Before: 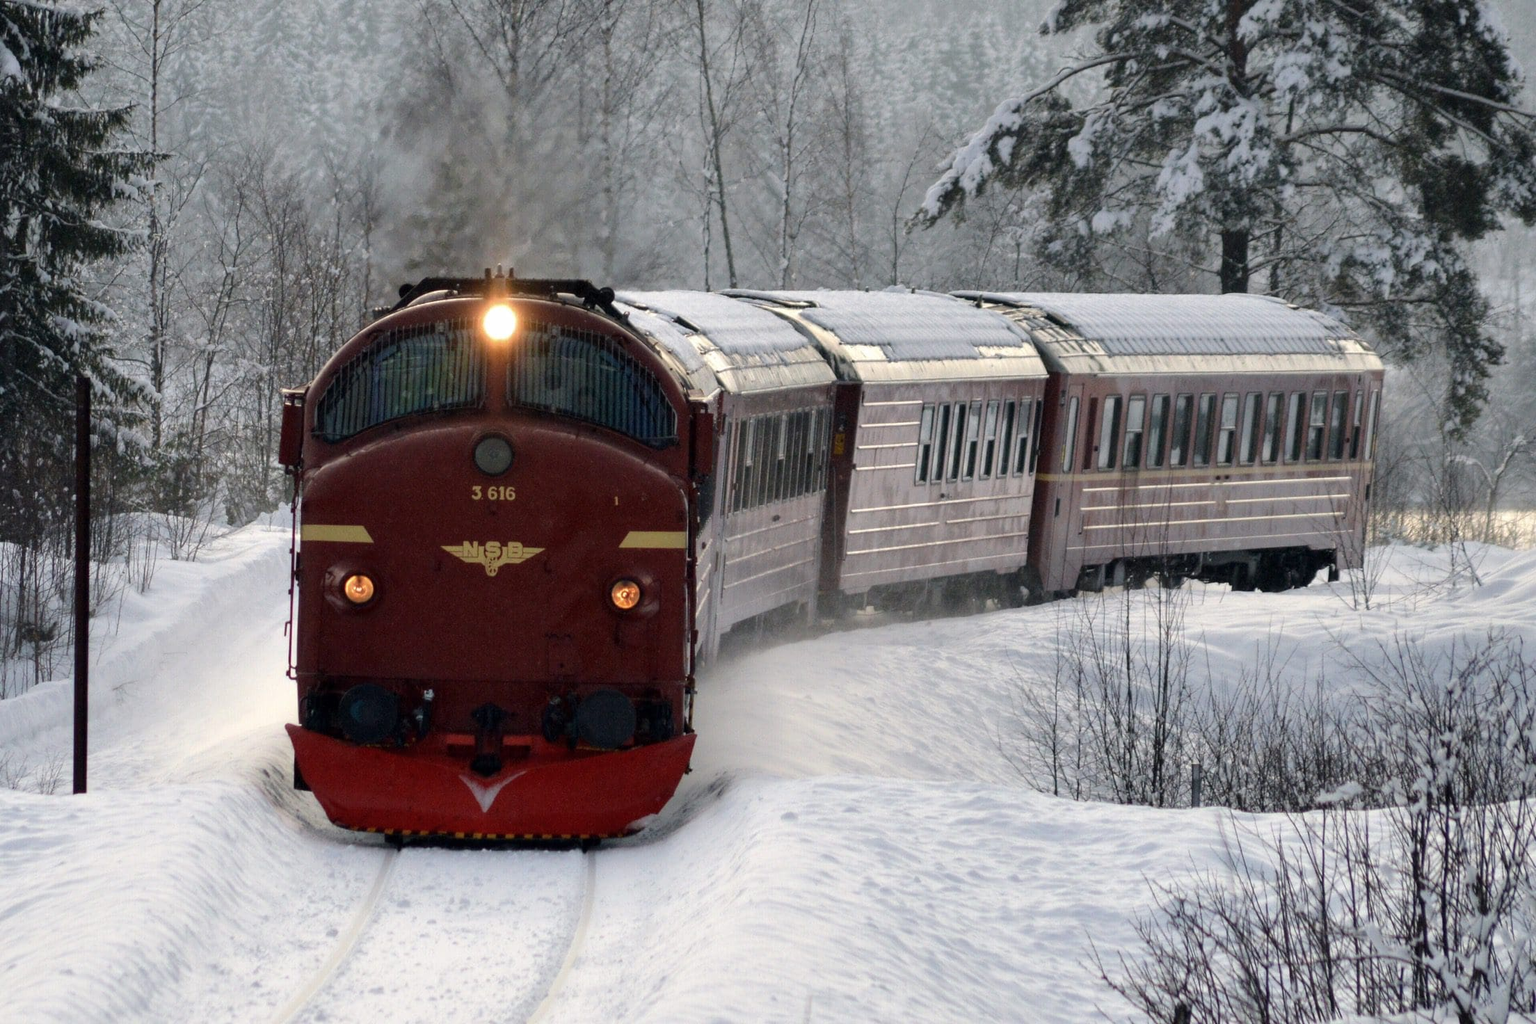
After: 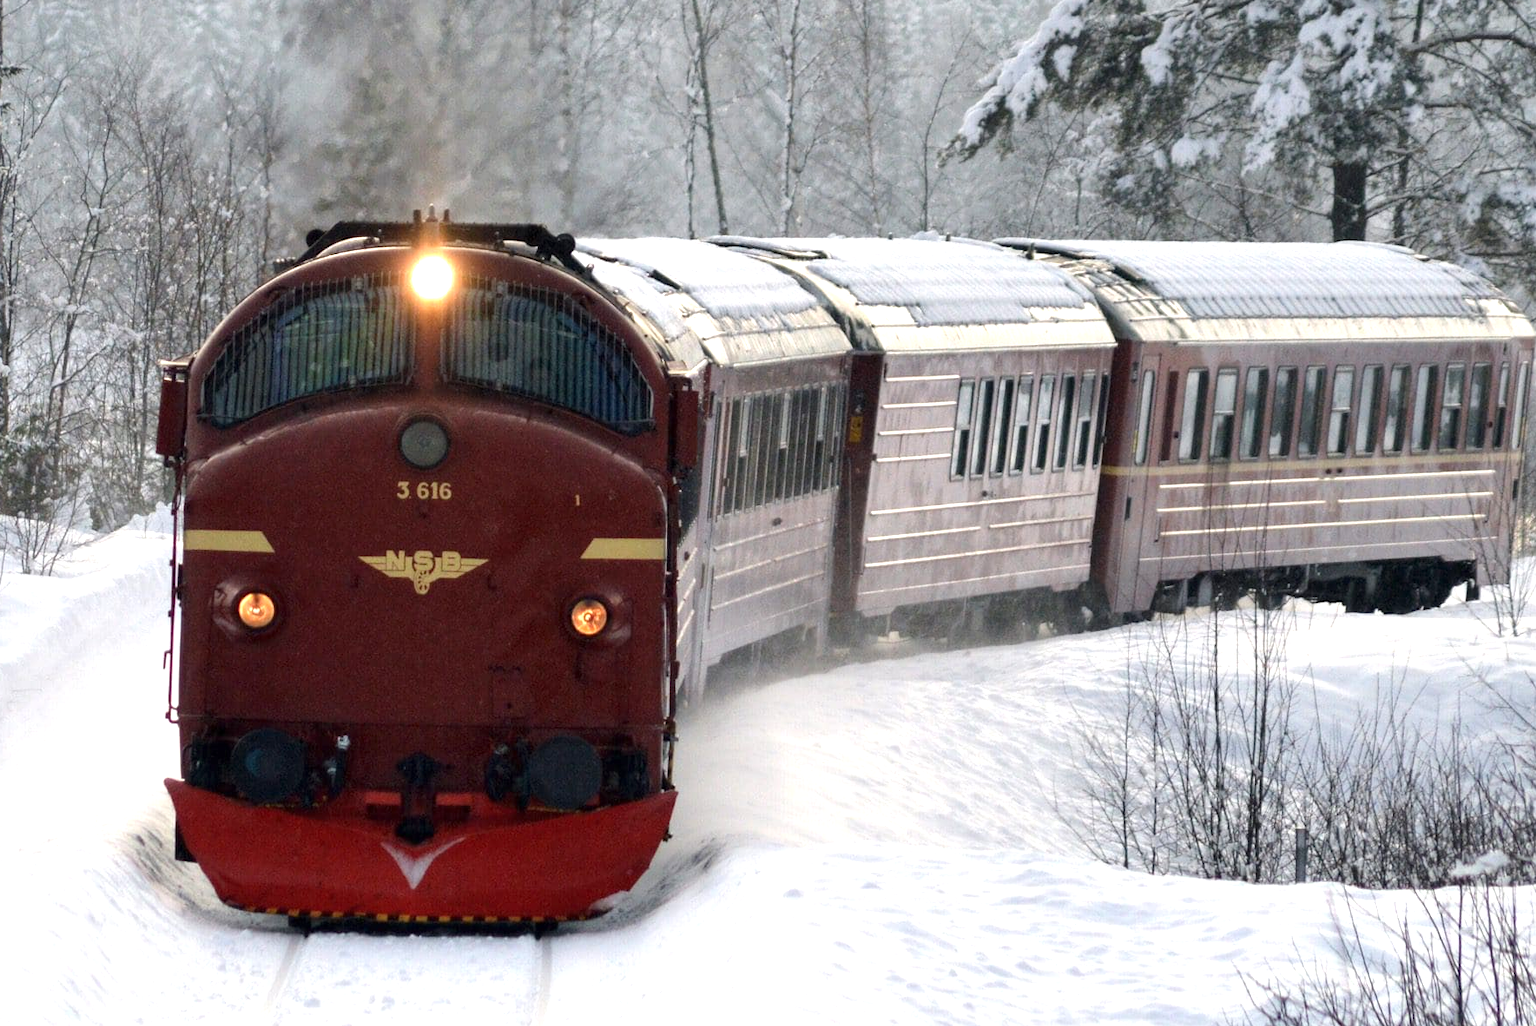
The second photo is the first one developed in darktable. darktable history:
crop and rotate: left 10.021%, top 9.791%, right 9.831%, bottom 9.881%
exposure: exposure 0.7 EV, compensate highlight preservation false
